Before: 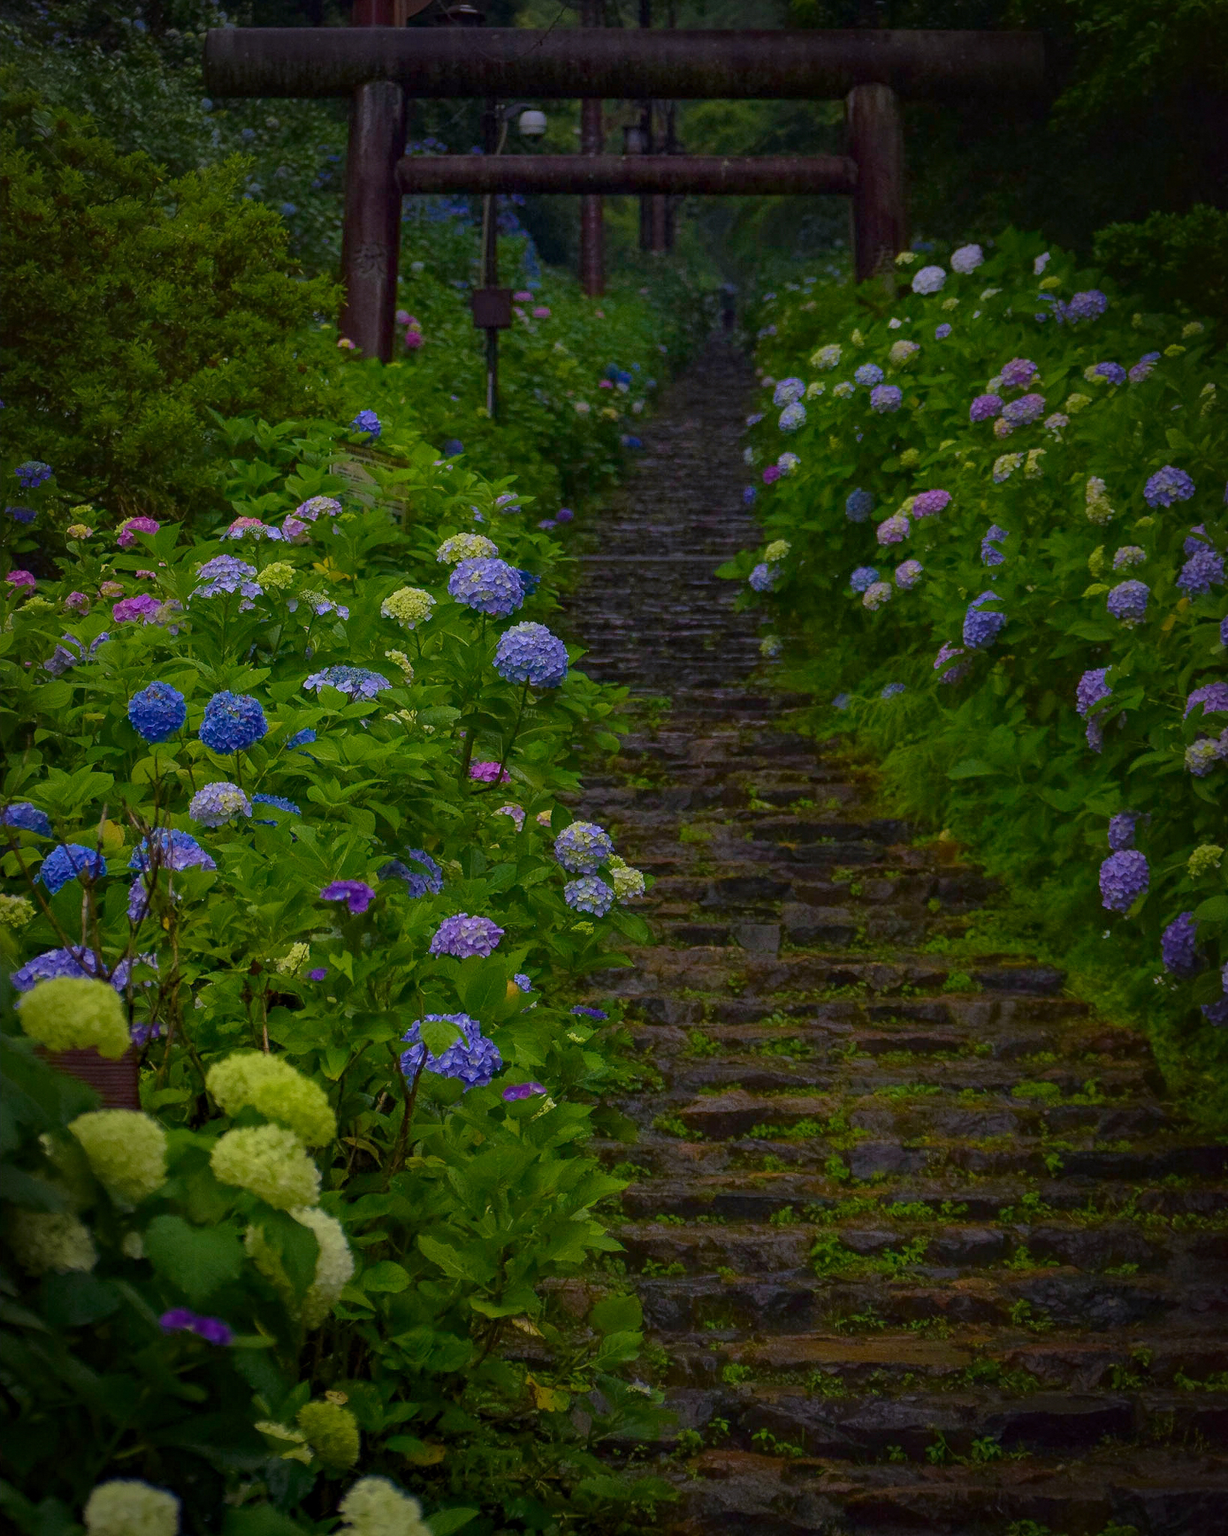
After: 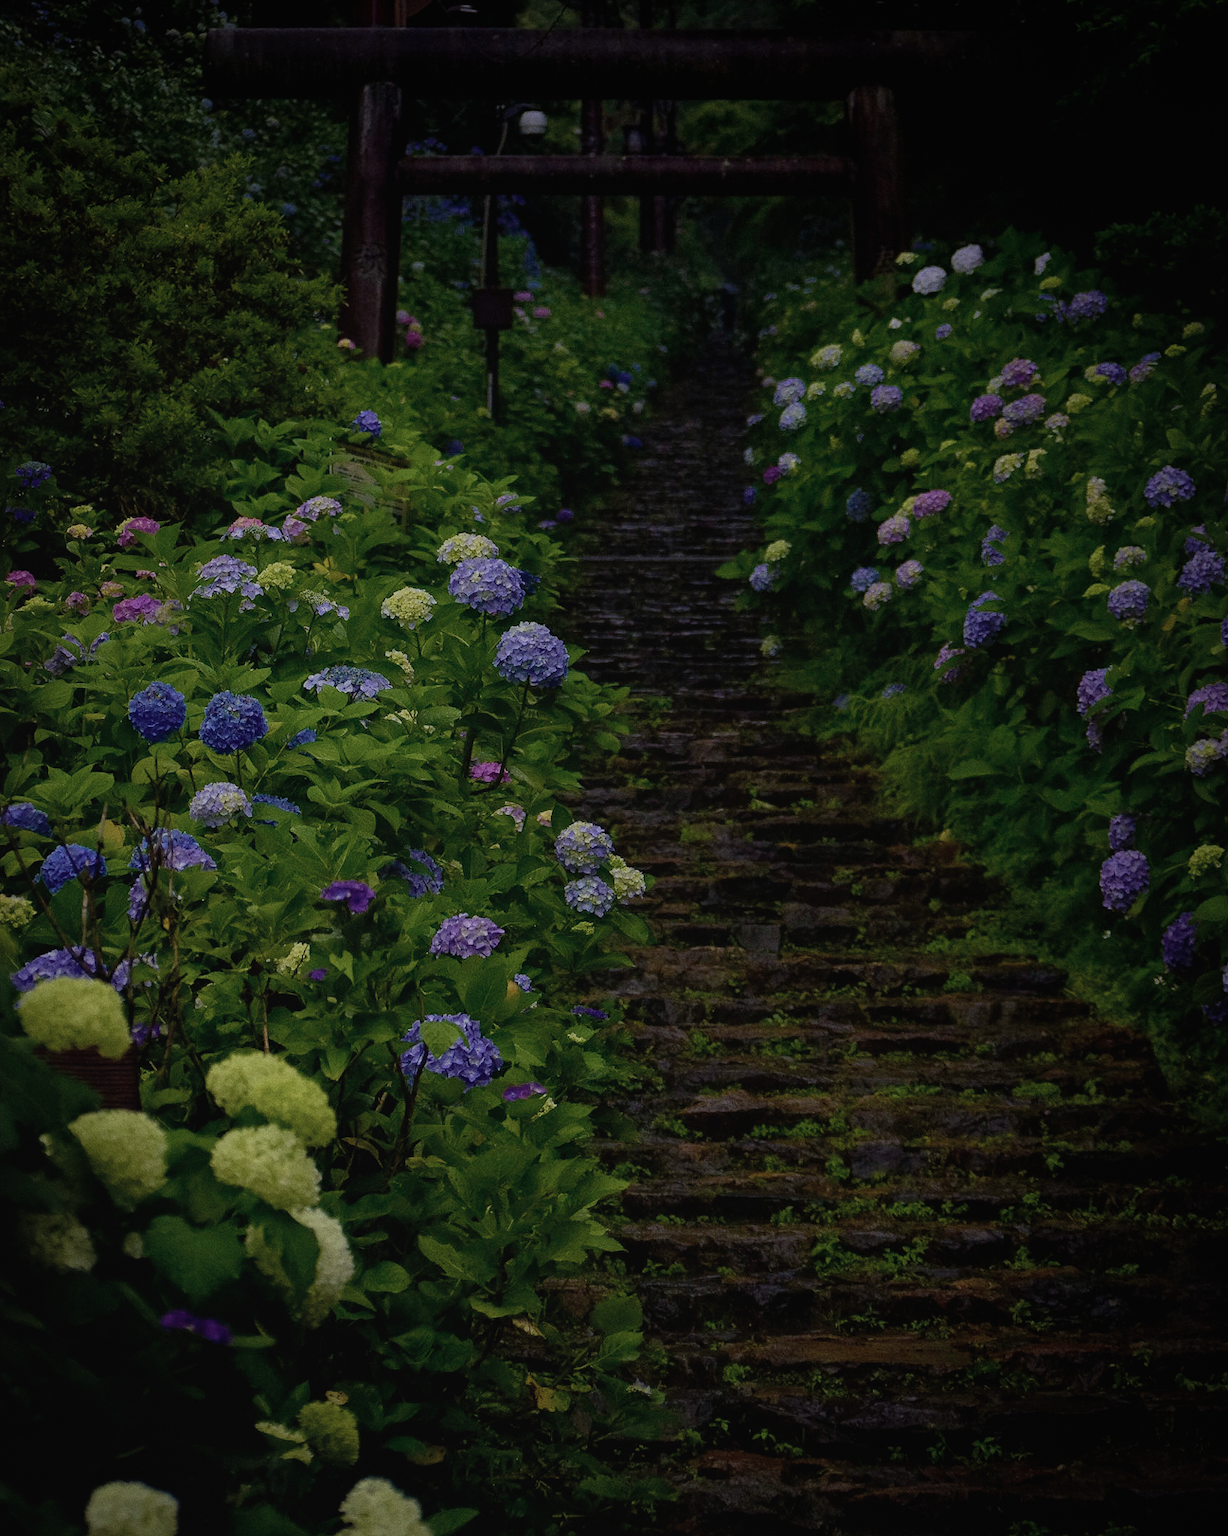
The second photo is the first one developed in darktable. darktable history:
color correction: saturation 0.57
grain: coarseness 0.09 ISO
local contrast: highlights 68%, shadows 68%, detail 82%, midtone range 0.325
filmic rgb: black relative exposure -8.2 EV, white relative exposure 2.2 EV, threshold 3 EV, hardness 7.11, latitude 75%, contrast 1.325, highlights saturation mix -2%, shadows ↔ highlights balance 30%, preserve chrominance no, color science v5 (2021), contrast in shadows safe, contrast in highlights safe, enable highlight reconstruction true
